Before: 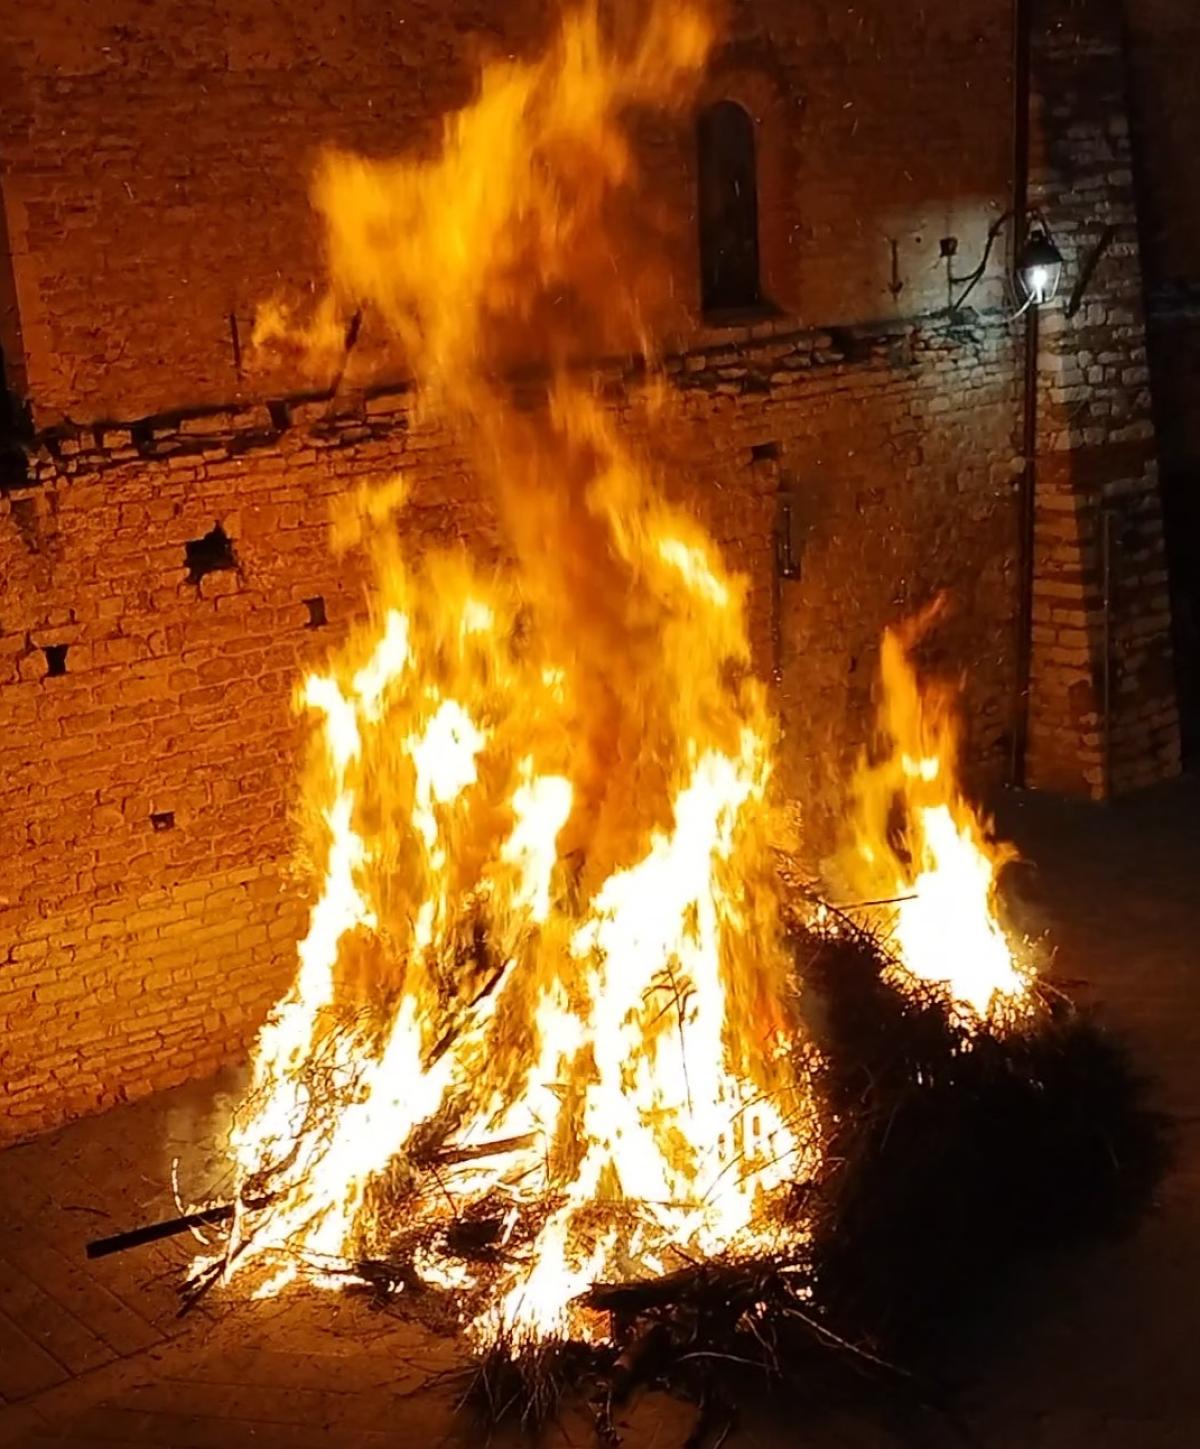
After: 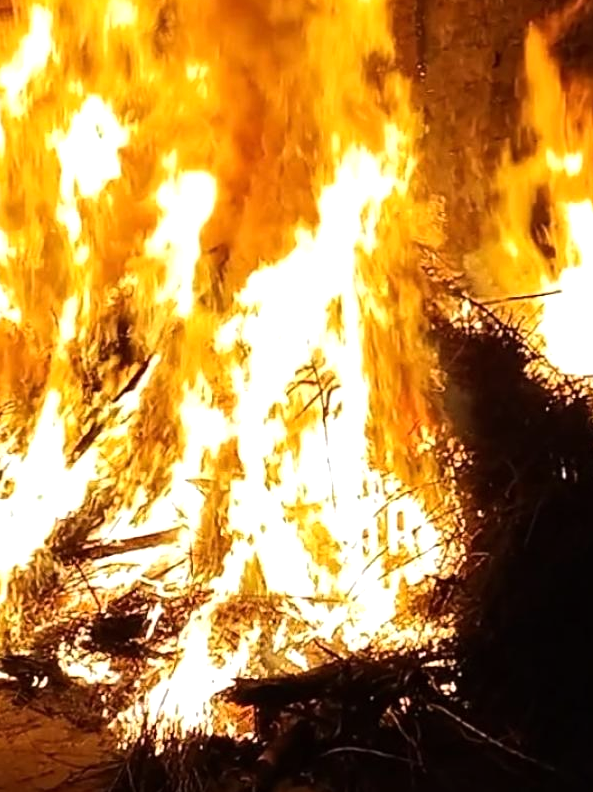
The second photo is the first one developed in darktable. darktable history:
crop: left 29.672%, top 41.786%, right 20.851%, bottom 3.487%
tone equalizer: -8 EV -0.417 EV, -7 EV -0.389 EV, -6 EV -0.333 EV, -5 EV -0.222 EV, -3 EV 0.222 EV, -2 EV 0.333 EV, -1 EV 0.389 EV, +0 EV 0.417 EV, edges refinement/feathering 500, mask exposure compensation -1.57 EV, preserve details no
